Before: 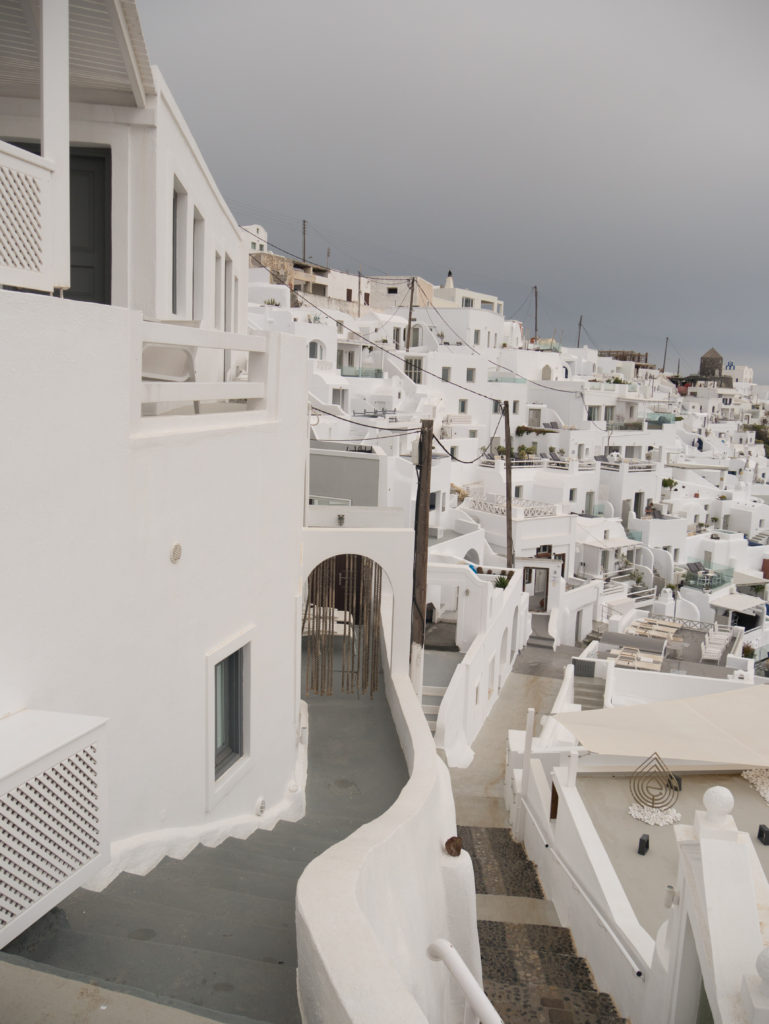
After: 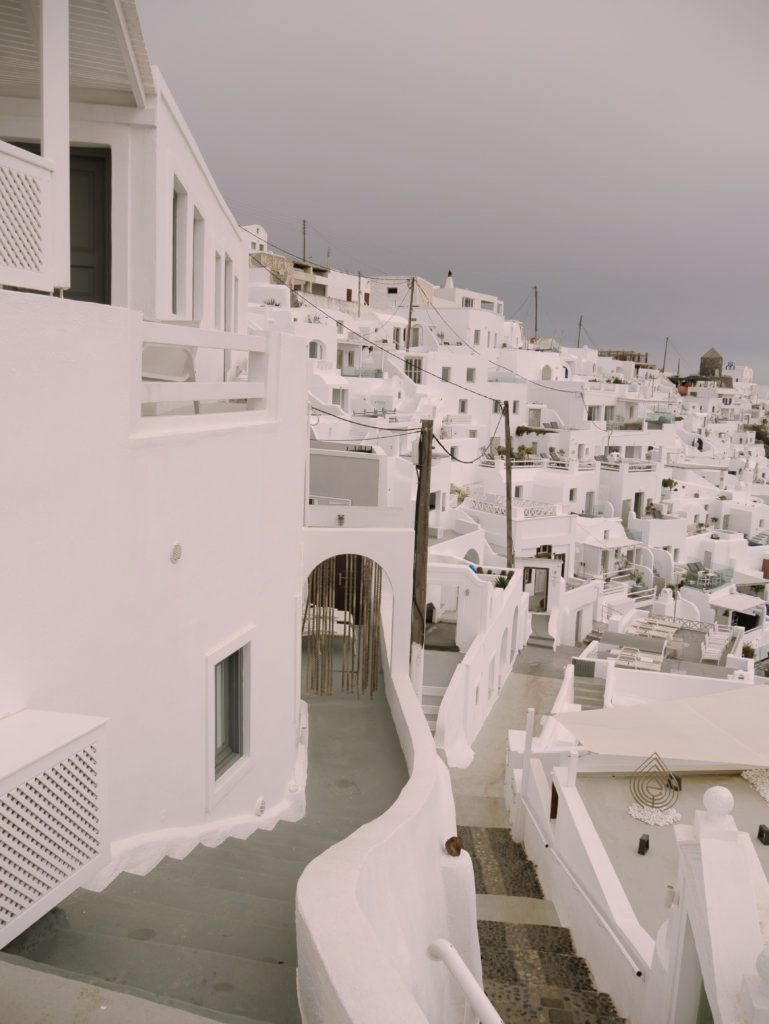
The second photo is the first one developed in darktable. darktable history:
tone curve: curves: ch0 [(0, 0) (0.003, 0.006) (0.011, 0.014) (0.025, 0.024) (0.044, 0.035) (0.069, 0.046) (0.1, 0.074) (0.136, 0.115) (0.177, 0.161) (0.224, 0.226) (0.277, 0.293) (0.335, 0.364) (0.399, 0.441) (0.468, 0.52) (0.543, 0.58) (0.623, 0.657) (0.709, 0.72) (0.801, 0.794) (0.898, 0.883) (1, 1)], preserve colors none
color look up table: target L [88.71, 92.61, 89.45, 76.73, 65.24, 52.49, 55.07, 53.8, 40.32, 34.14, 39.13, 9.7, 201.6, 96.79, 82.07, 81.14, 74.78, 65.11, 63.44, 63.09, 59.11, 53.4, 51.86, 54.9, 42.25, 30.8, 30.12, 22.93, 86.24, 73.57, 67.33, 70.59, 62.69, 57.63, 51.1, 62.32, 38.38, 32.79, 34.42, 32.2, 13.03, 5.546, 97.61, 95.42, 76.9, 64.68, 50.47, 44.27, 27.05], target a [-21.8, -6.916, -26.51, -42.1, -1.917, -45.25, -24.45, -36.5, -17.27, -26.86, -8.341, -11.94, 0, 13.34, -3.03, 10.01, 35.33, 37.64, 3.259, 21.87, 74.4, 77.17, 36.79, 74.93, 28.7, 6.811, 46.19, 11.92, 24.58, 51.69, 31.27, 56.65, 32.94, 74.13, 3.434, 51.25, 50.68, 35.94, 28.27, 25.5, 25, 14.47, -25.47, -45.99, -28.88, -4.093, -3.296, -25.15, -0.061], target b [28.09, 33.01, 48.9, 17.46, 16.65, 37.13, 38.27, 18.24, 16.06, 25.83, 32.24, 6.201, -0.001, 4.076, 71.86, 47.83, 10.16, 70.13, 54.12, 12.67, 31.46, 59.5, 30.88, 16.48, 44.32, 6.925, 35.98, 27.51, -12.4, -18.92, -39.68, -37.27, -6.688, -13.46, -4.6, -50.57, -49.67, 0.307, -26.71, -56.28, -36, -17.23, 4.766, -9.25, -28.99, -13.17, -39.85, -2.118, -24.98], num patches 49
